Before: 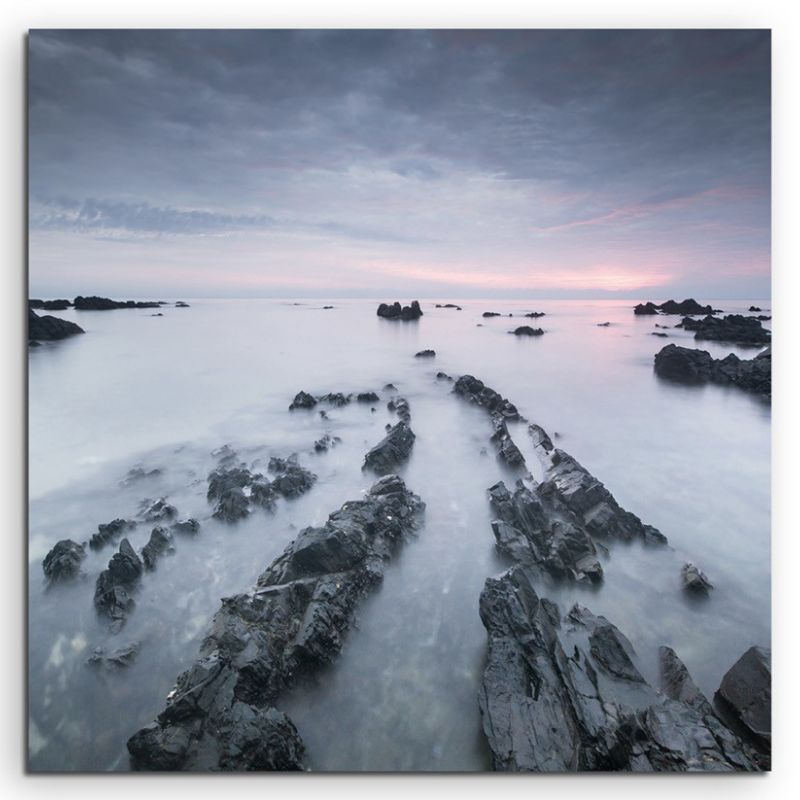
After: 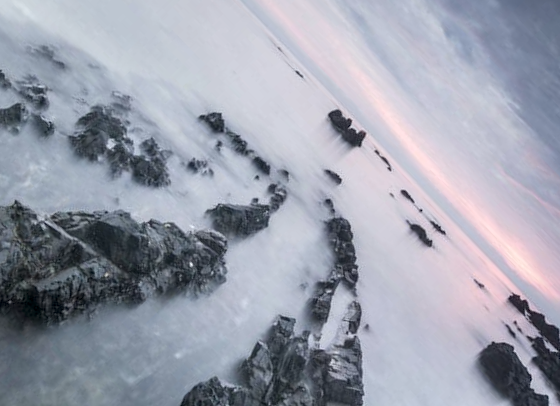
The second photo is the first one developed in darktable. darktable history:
crop and rotate: angle -45.88°, top 16.446%, right 1.005%, bottom 11.754%
color balance rgb: power › chroma 0.238%, power › hue 63.3°, perceptual saturation grading › global saturation 0.224%
local contrast: on, module defaults
